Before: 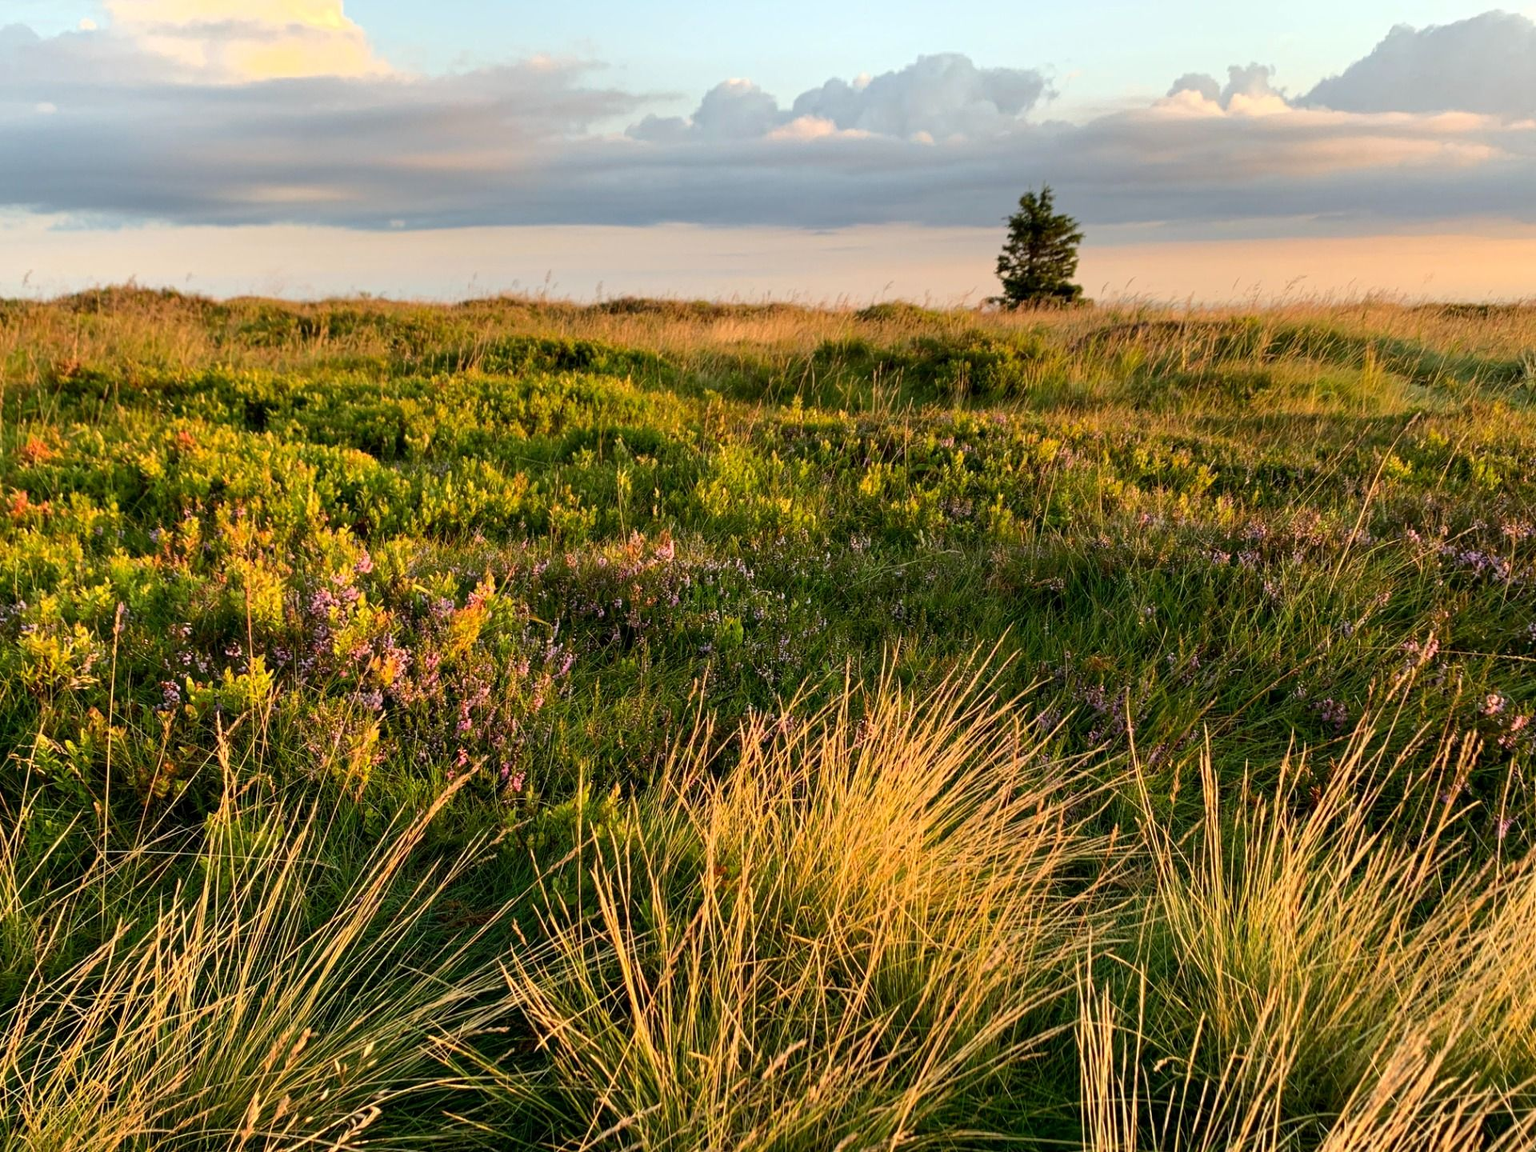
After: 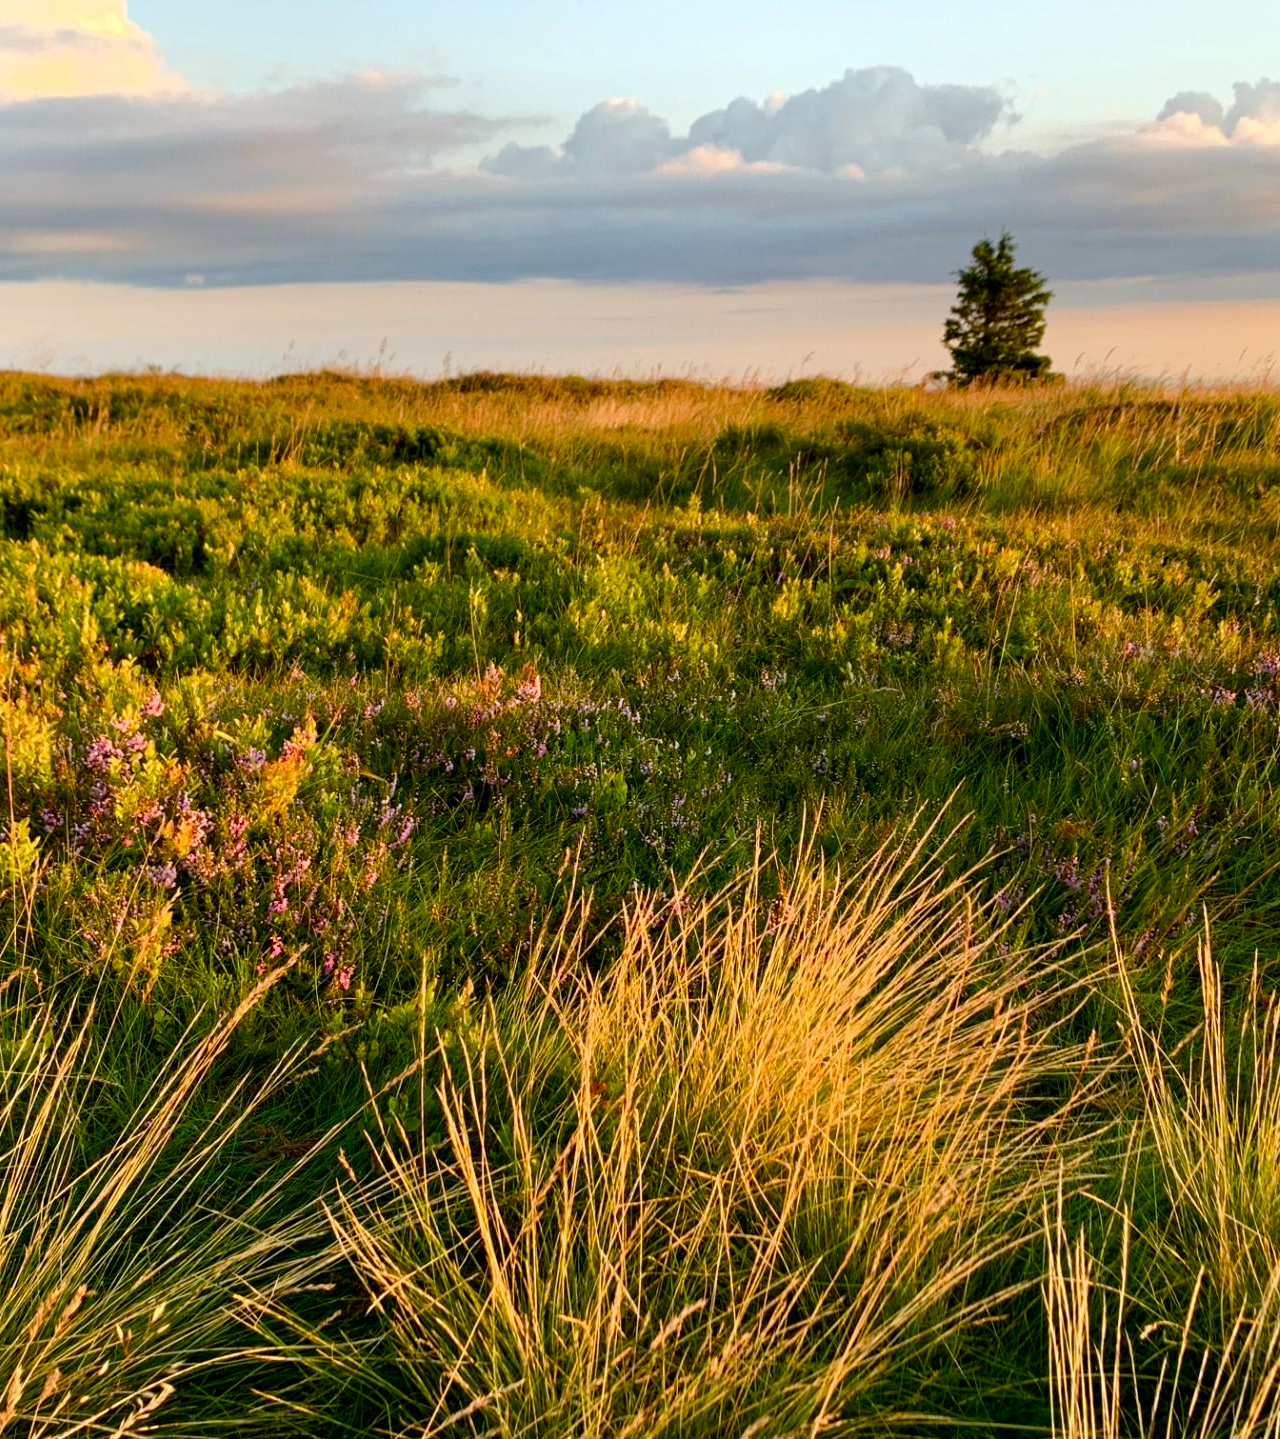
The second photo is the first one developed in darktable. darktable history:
crop and rotate: left 15.754%, right 17.579%
color balance rgb: perceptual saturation grading › global saturation 20%, perceptual saturation grading › highlights -25%, perceptual saturation grading › shadows 50%
